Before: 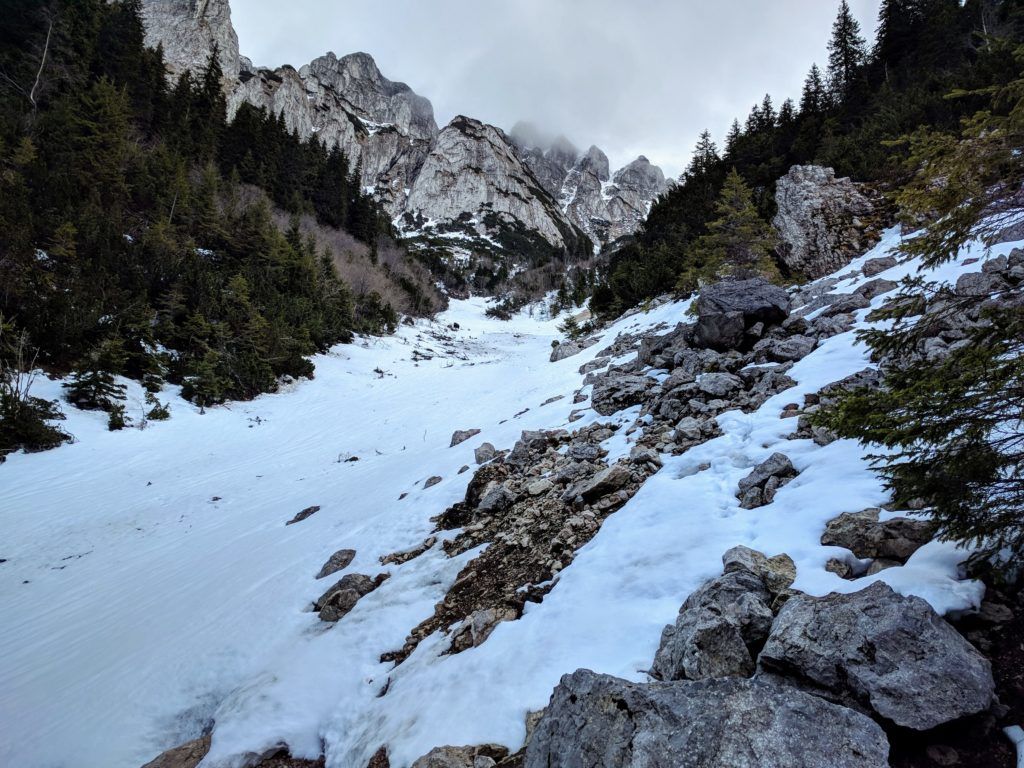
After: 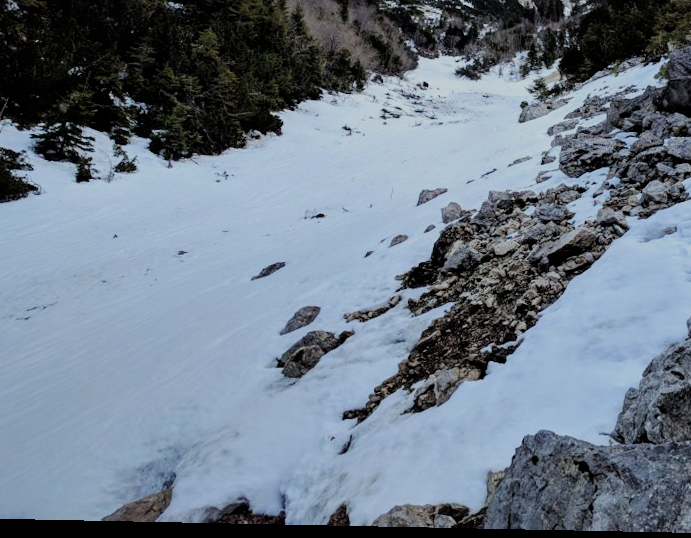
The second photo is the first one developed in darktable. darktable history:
filmic rgb: black relative exposure -7.65 EV, white relative exposure 4.56 EV, hardness 3.61, iterations of high-quality reconstruction 0
crop and rotate: angle -1.17°, left 3.832%, top 31.748%, right 29.616%
